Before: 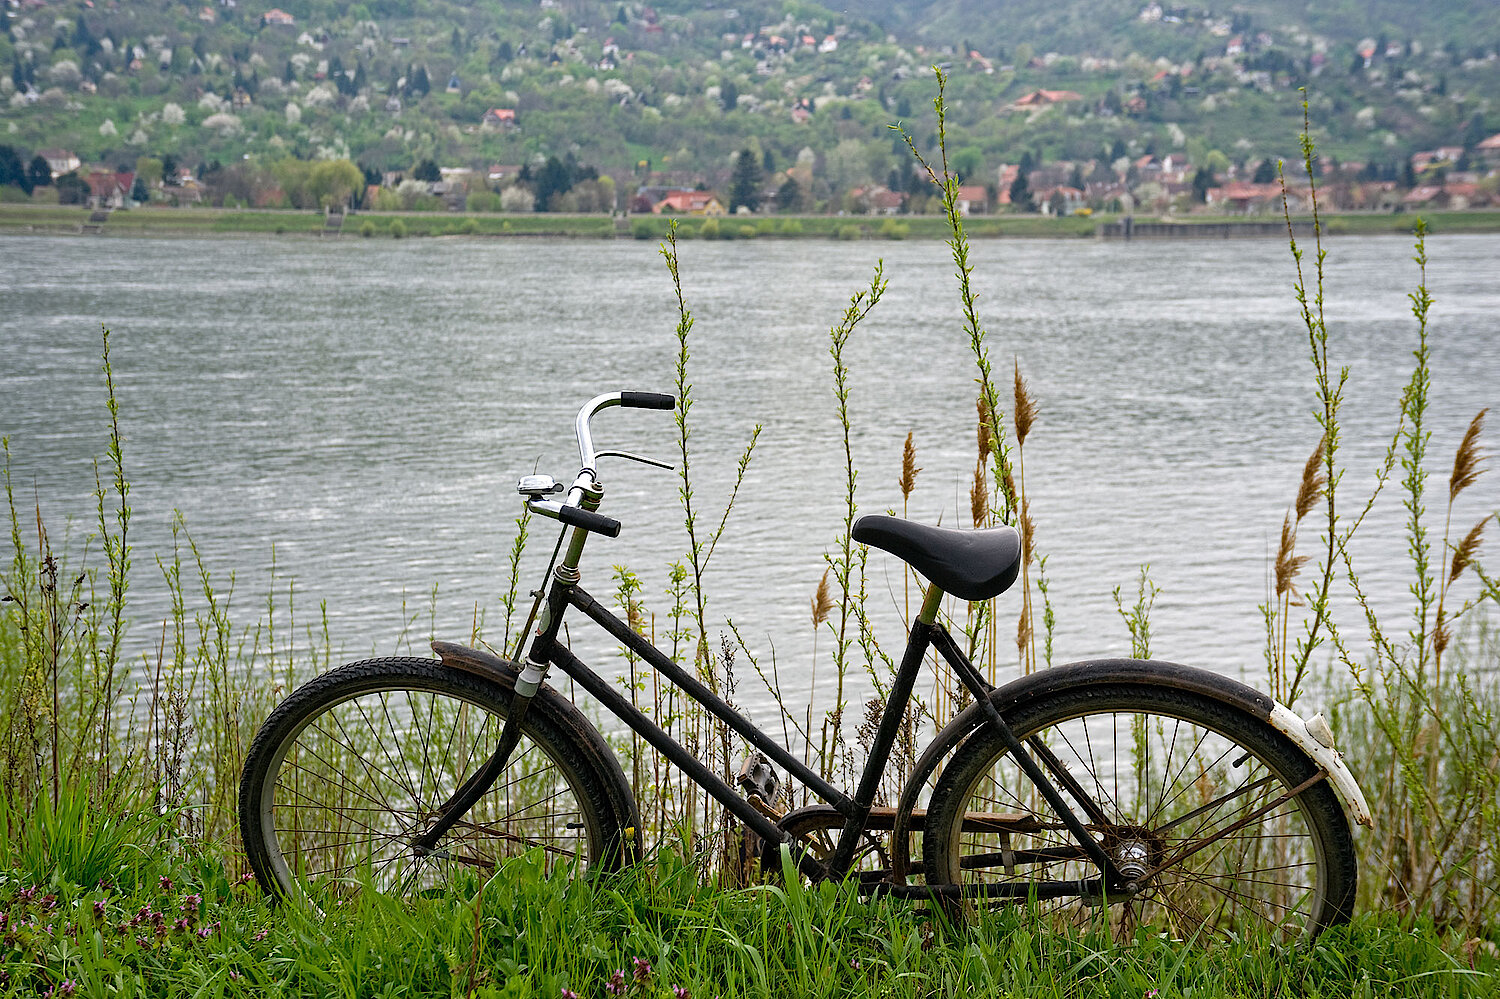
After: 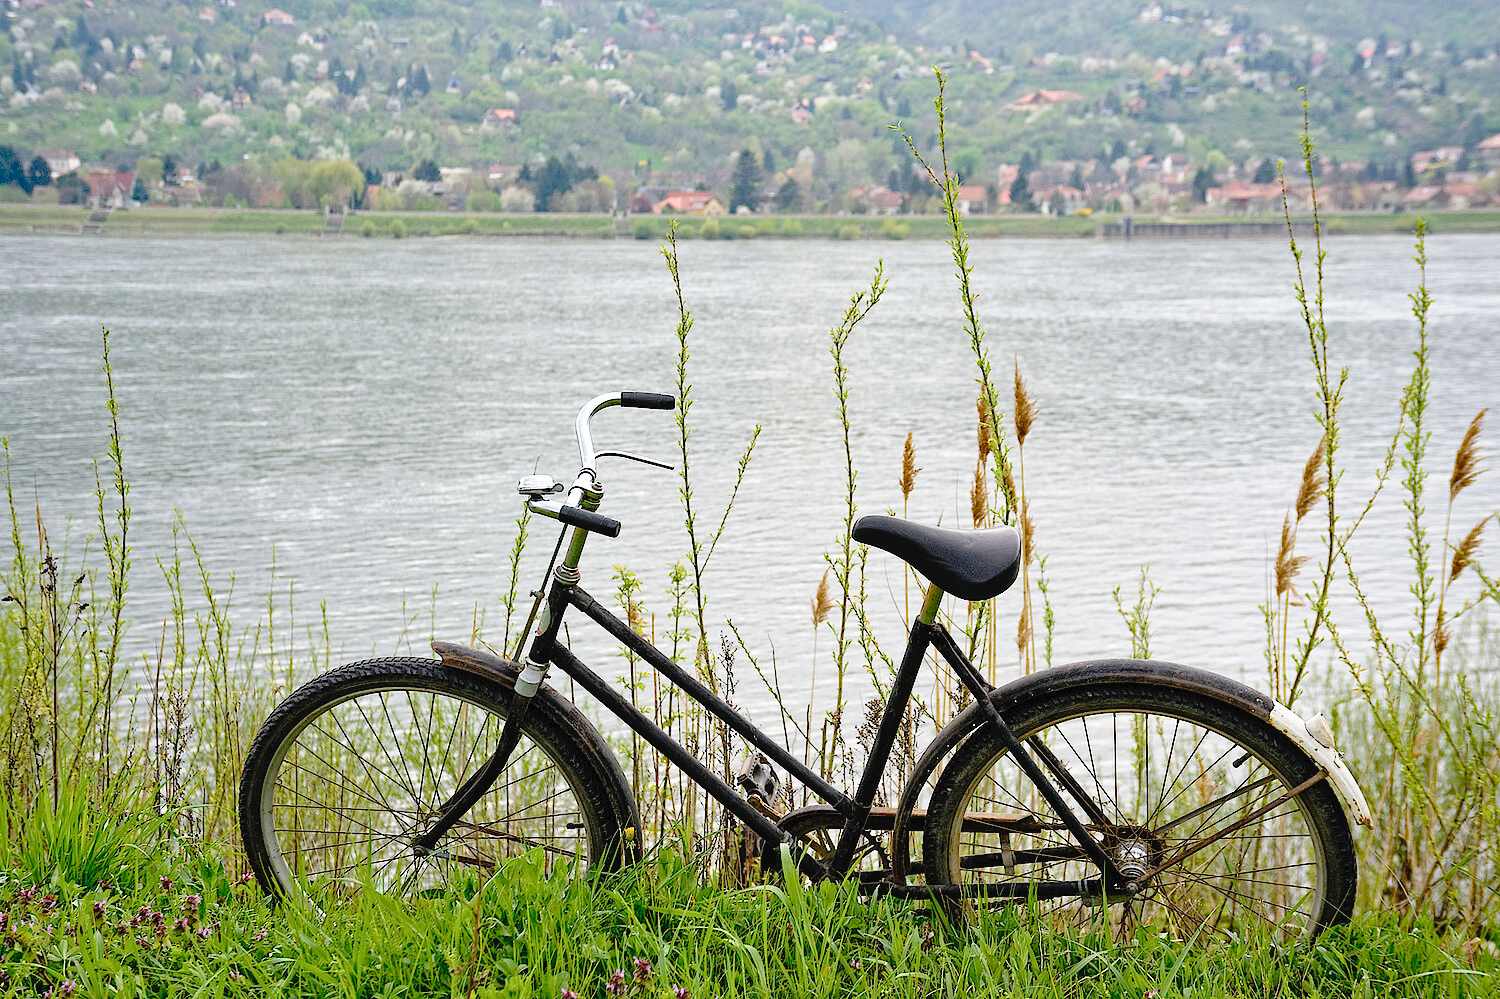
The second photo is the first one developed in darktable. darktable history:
contrast brightness saturation: brightness 0.142
tone curve: curves: ch0 [(0, 0) (0.003, 0.025) (0.011, 0.027) (0.025, 0.032) (0.044, 0.037) (0.069, 0.044) (0.1, 0.054) (0.136, 0.084) (0.177, 0.128) (0.224, 0.196) (0.277, 0.281) (0.335, 0.376) (0.399, 0.461) (0.468, 0.534) (0.543, 0.613) (0.623, 0.692) (0.709, 0.77) (0.801, 0.849) (0.898, 0.934) (1, 1)], preserve colors none
